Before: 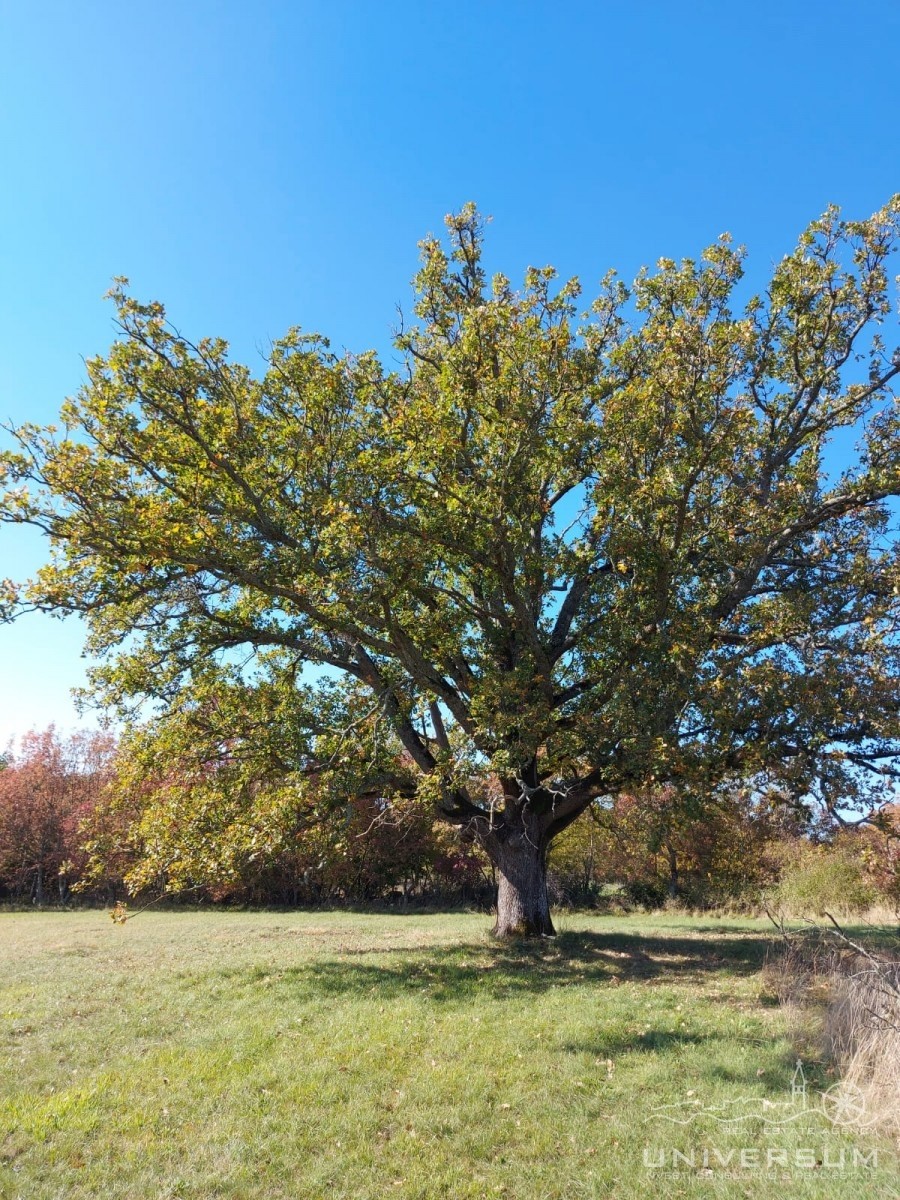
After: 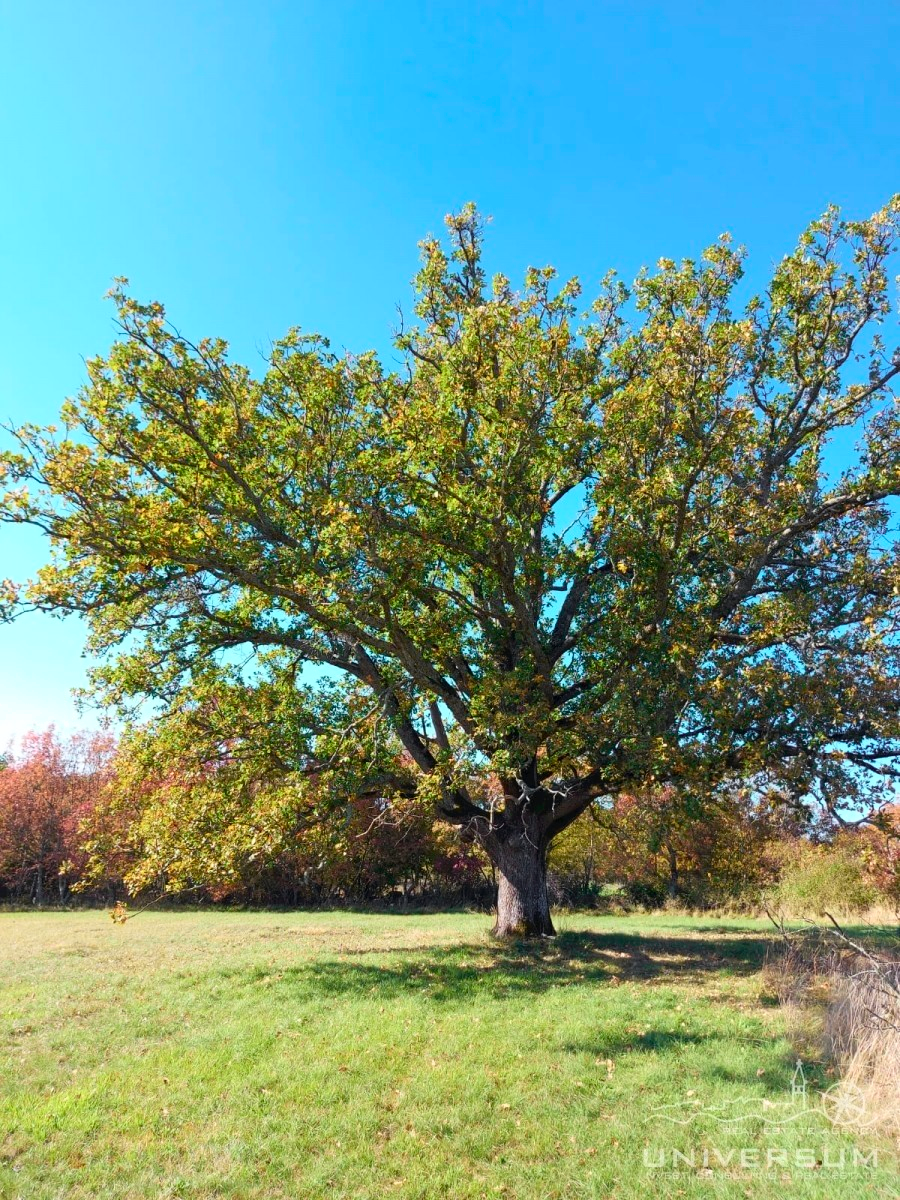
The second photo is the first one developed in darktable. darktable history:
tone curve: curves: ch0 [(0, 0) (0.051, 0.047) (0.102, 0.099) (0.232, 0.249) (0.462, 0.501) (0.698, 0.761) (0.908, 0.946) (1, 1)]; ch1 [(0, 0) (0.339, 0.298) (0.402, 0.363) (0.453, 0.413) (0.485, 0.469) (0.494, 0.493) (0.504, 0.501) (0.525, 0.533) (0.563, 0.591) (0.597, 0.631) (1, 1)]; ch2 [(0, 0) (0.48, 0.48) (0.504, 0.5) (0.539, 0.554) (0.59, 0.628) (0.642, 0.682) (0.824, 0.815) (1, 1)], color space Lab, independent channels, preserve colors none
